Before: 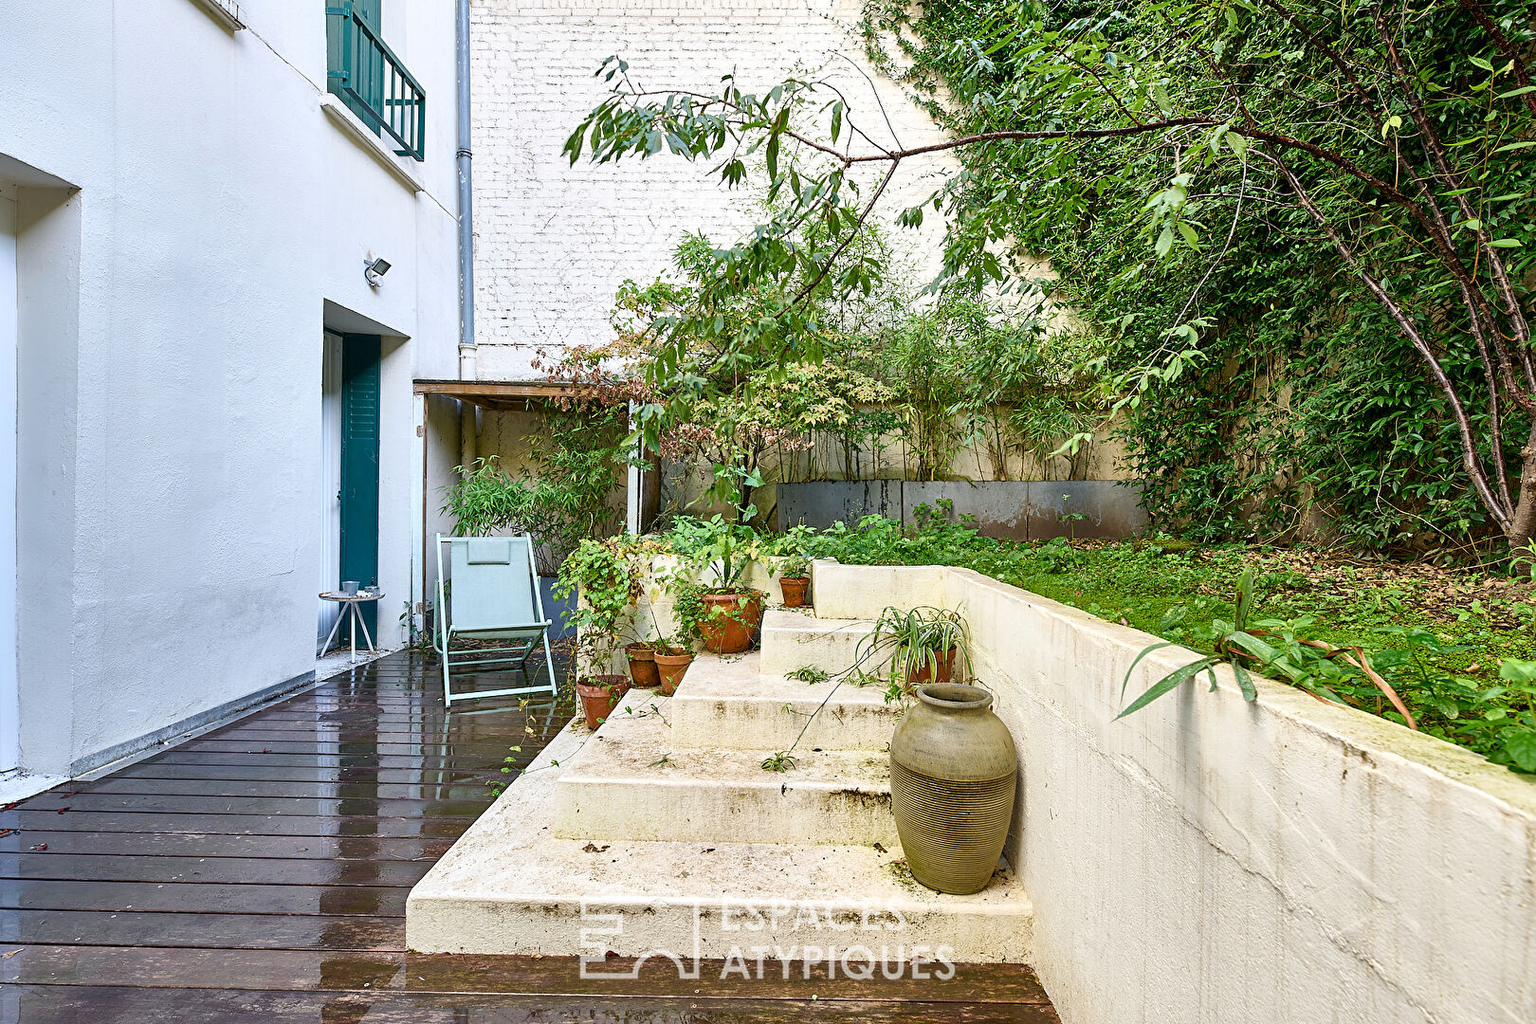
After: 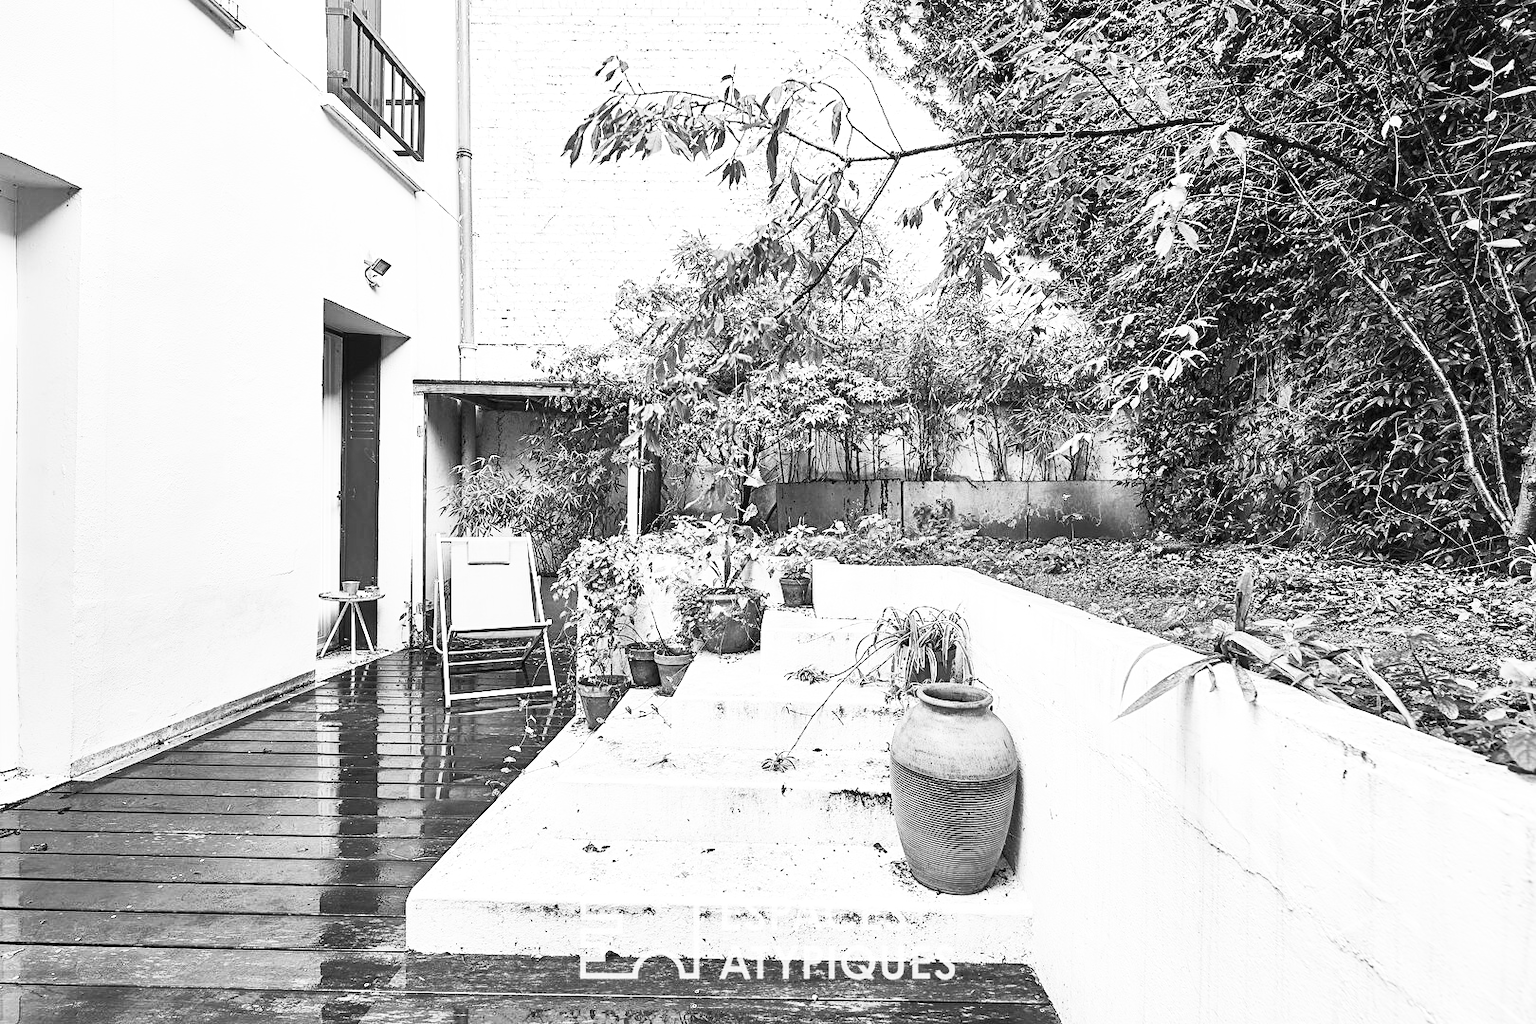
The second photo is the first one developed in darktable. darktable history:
contrast brightness saturation: contrast 0.53, brightness 0.47, saturation -1
color zones: curves: ch0 [(0.002, 0.429) (0.121, 0.212) (0.198, 0.113) (0.276, 0.344) (0.331, 0.541) (0.41, 0.56) (0.482, 0.289) (0.619, 0.227) (0.721, 0.18) (0.821, 0.435) (0.928, 0.555) (1, 0.587)]; ch1 [(0, 0) (0.143, 0) (0.286, 0) (0.429, 0) (0.571, 0) (0.714, 0) (0.857, 0)]
levels: levels [0, 0.498, 0.996]
